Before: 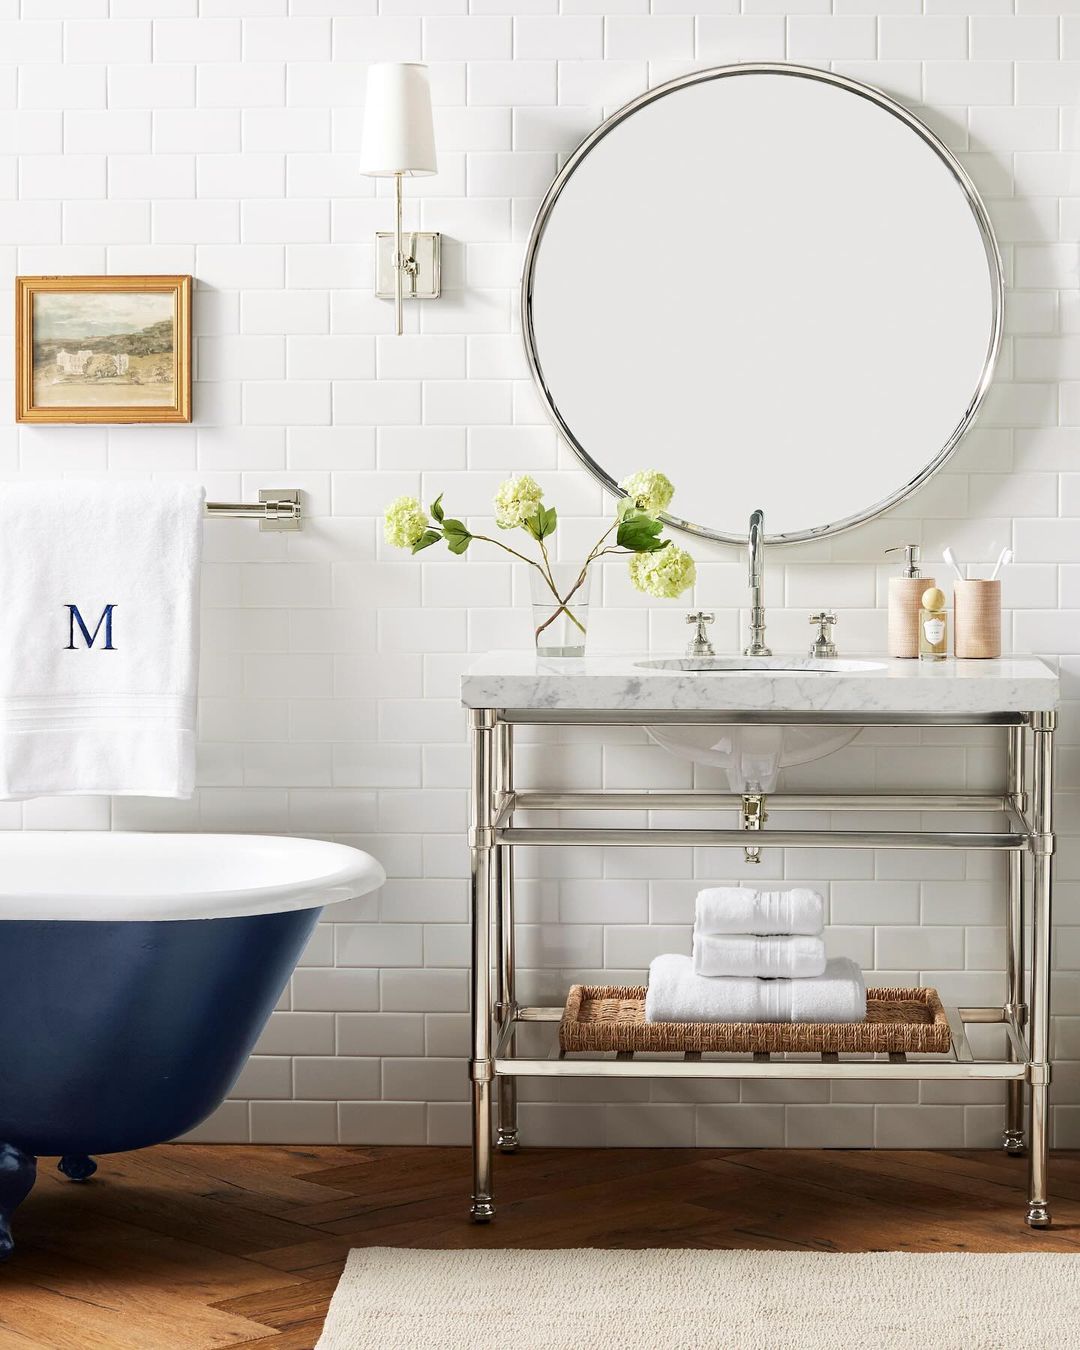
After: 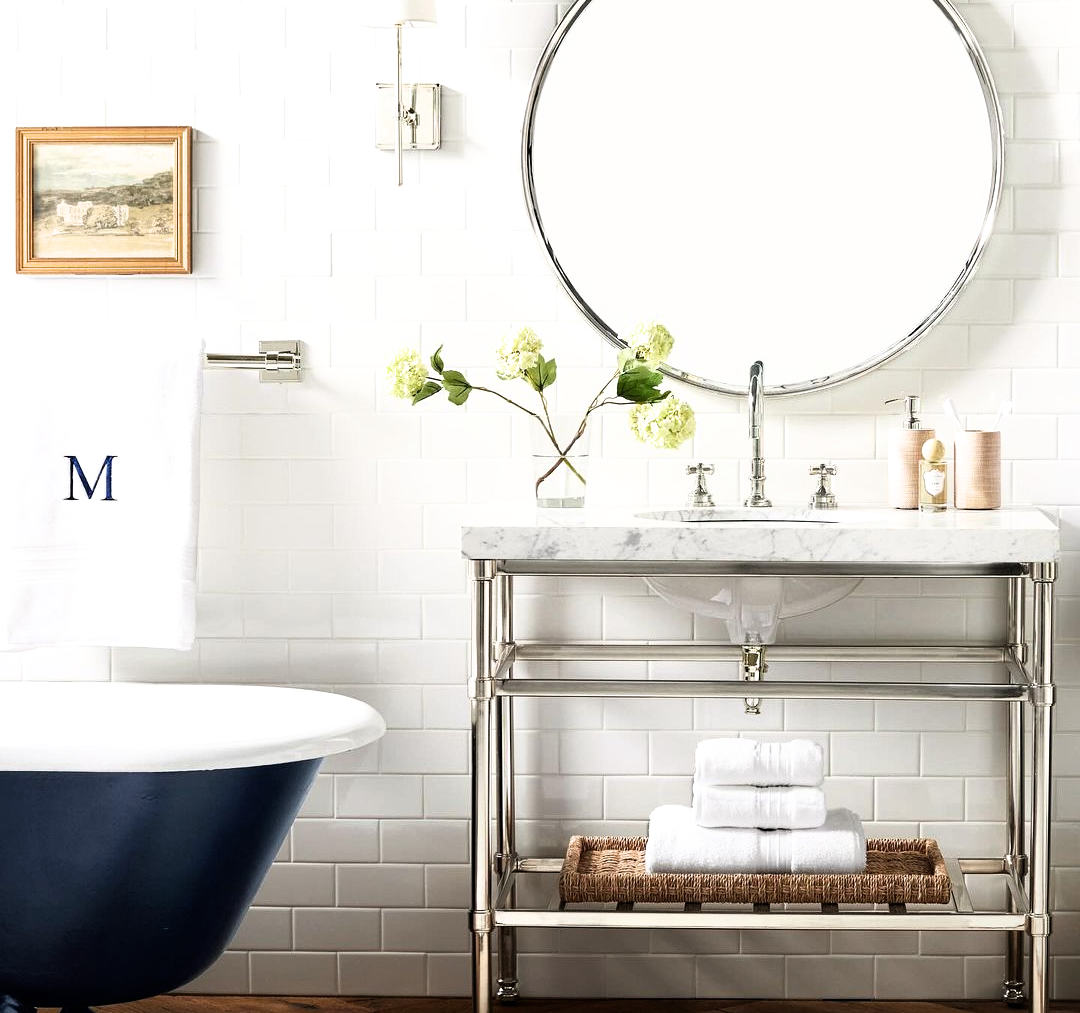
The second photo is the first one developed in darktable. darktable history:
crop: top 11.048%, bottom 13.906%
contrast equalizer: y [[0.5, 0.496, 0.435, 0.435, 0.496, 0.5], [0.5 ×6], [0.5 ×6], [0 ×6], [0 ×6]], mix 0.299
filmic rgb: black relative exposure -7.96 EV, white relative exposure 2.19 EV, hardness 6.97
